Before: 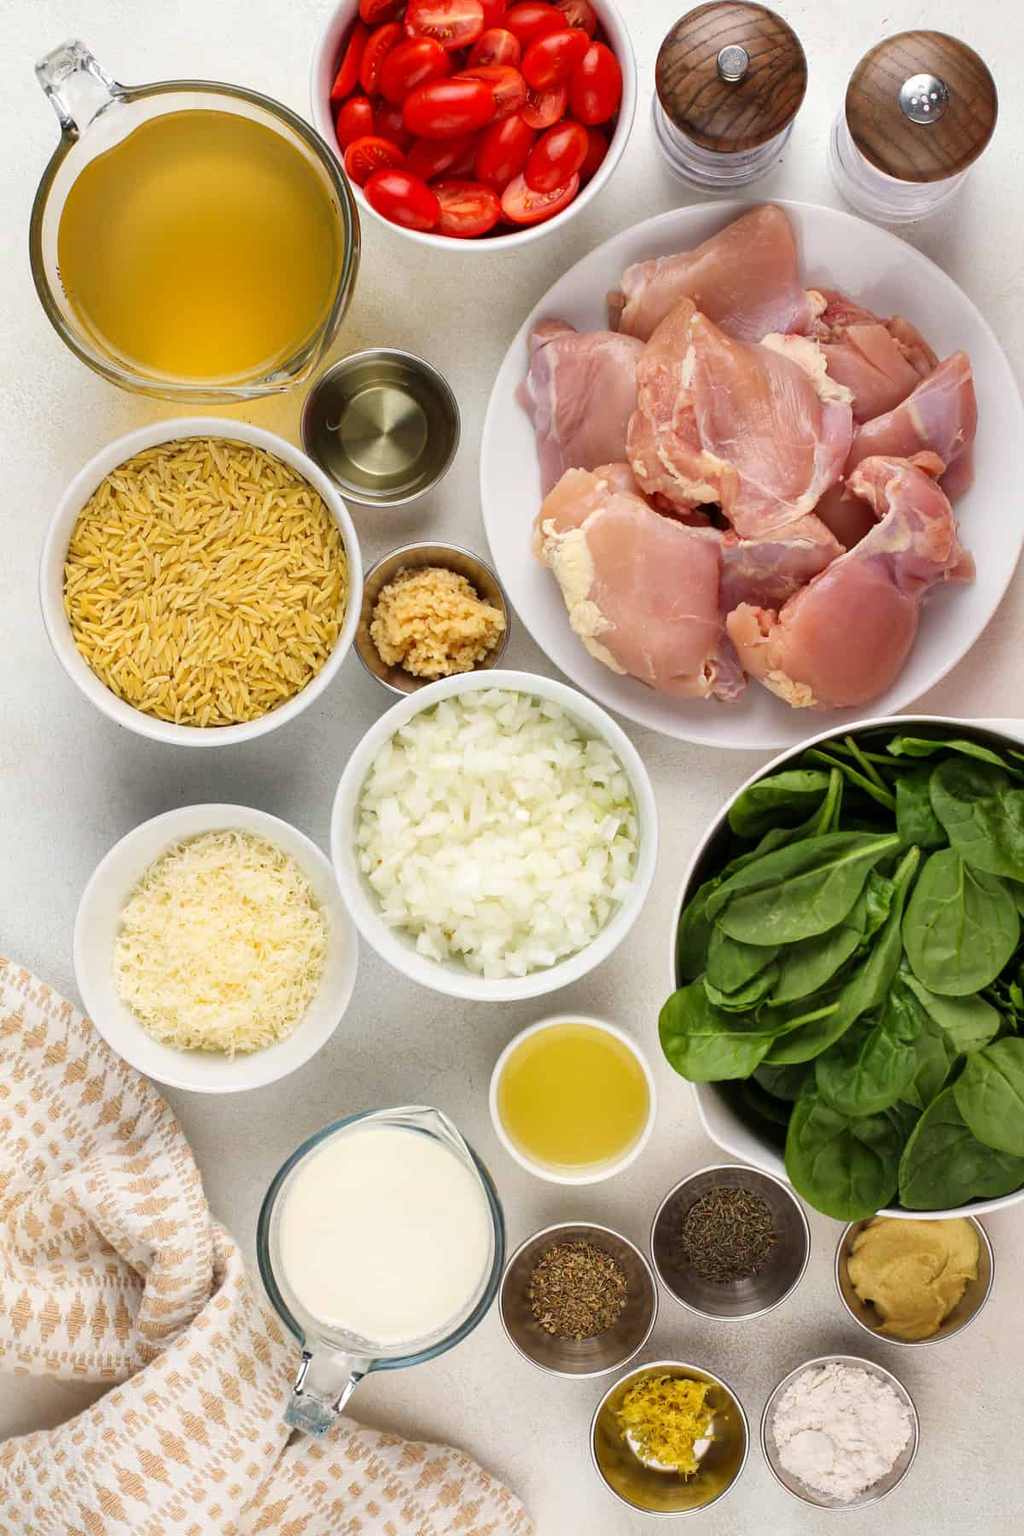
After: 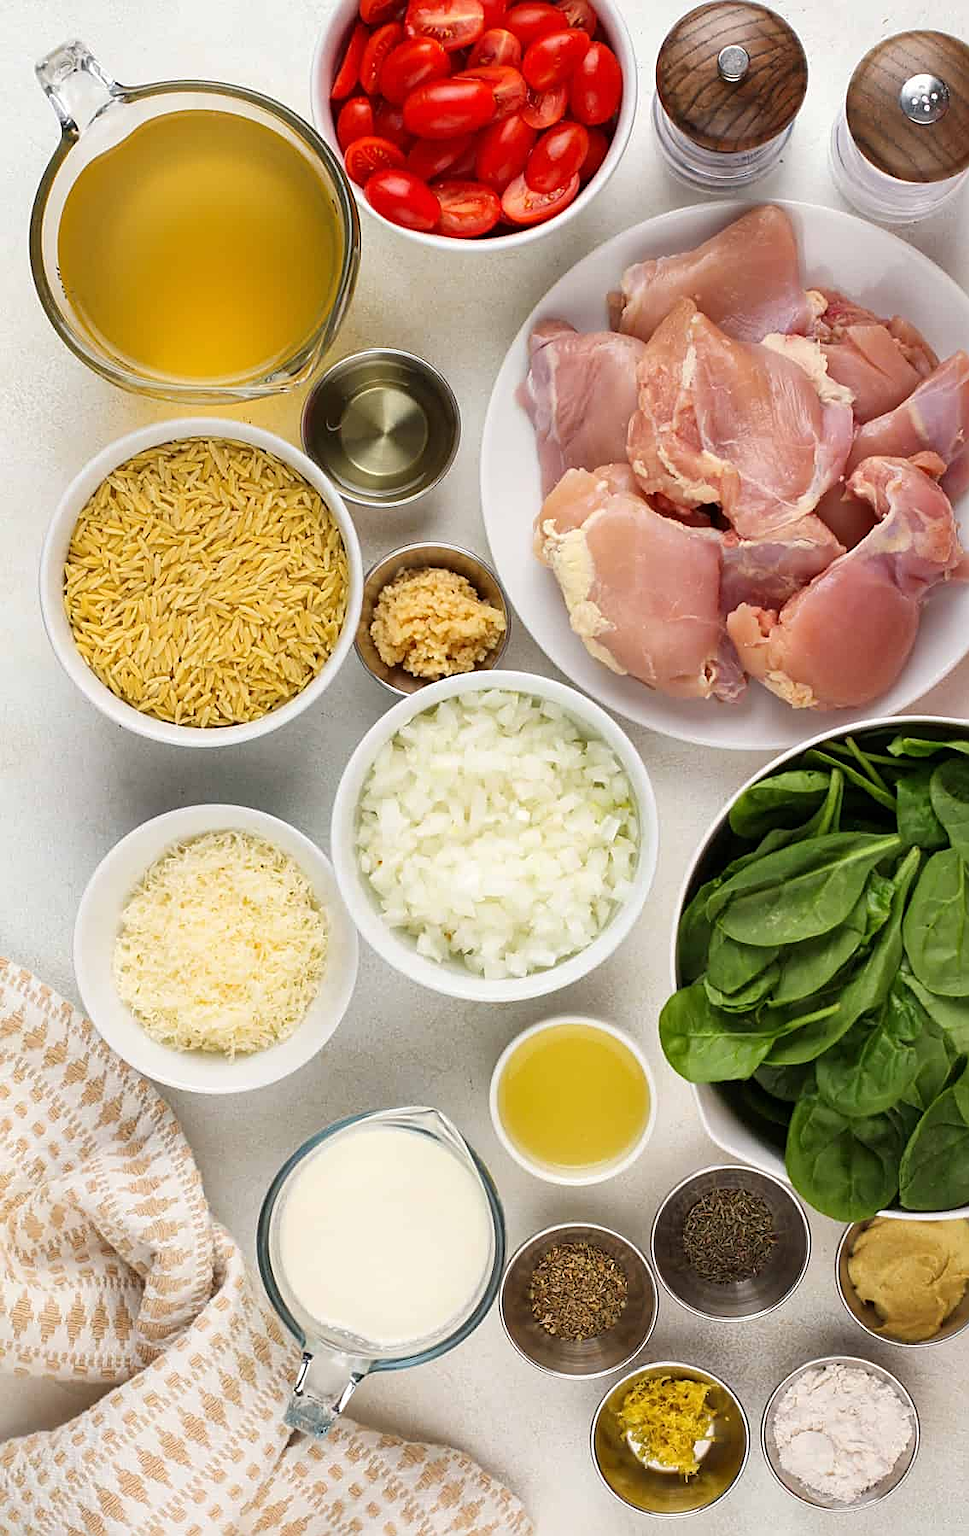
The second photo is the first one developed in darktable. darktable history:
crop and rotate: left 0%, right 5.348%
sharpen: on, module defaults
